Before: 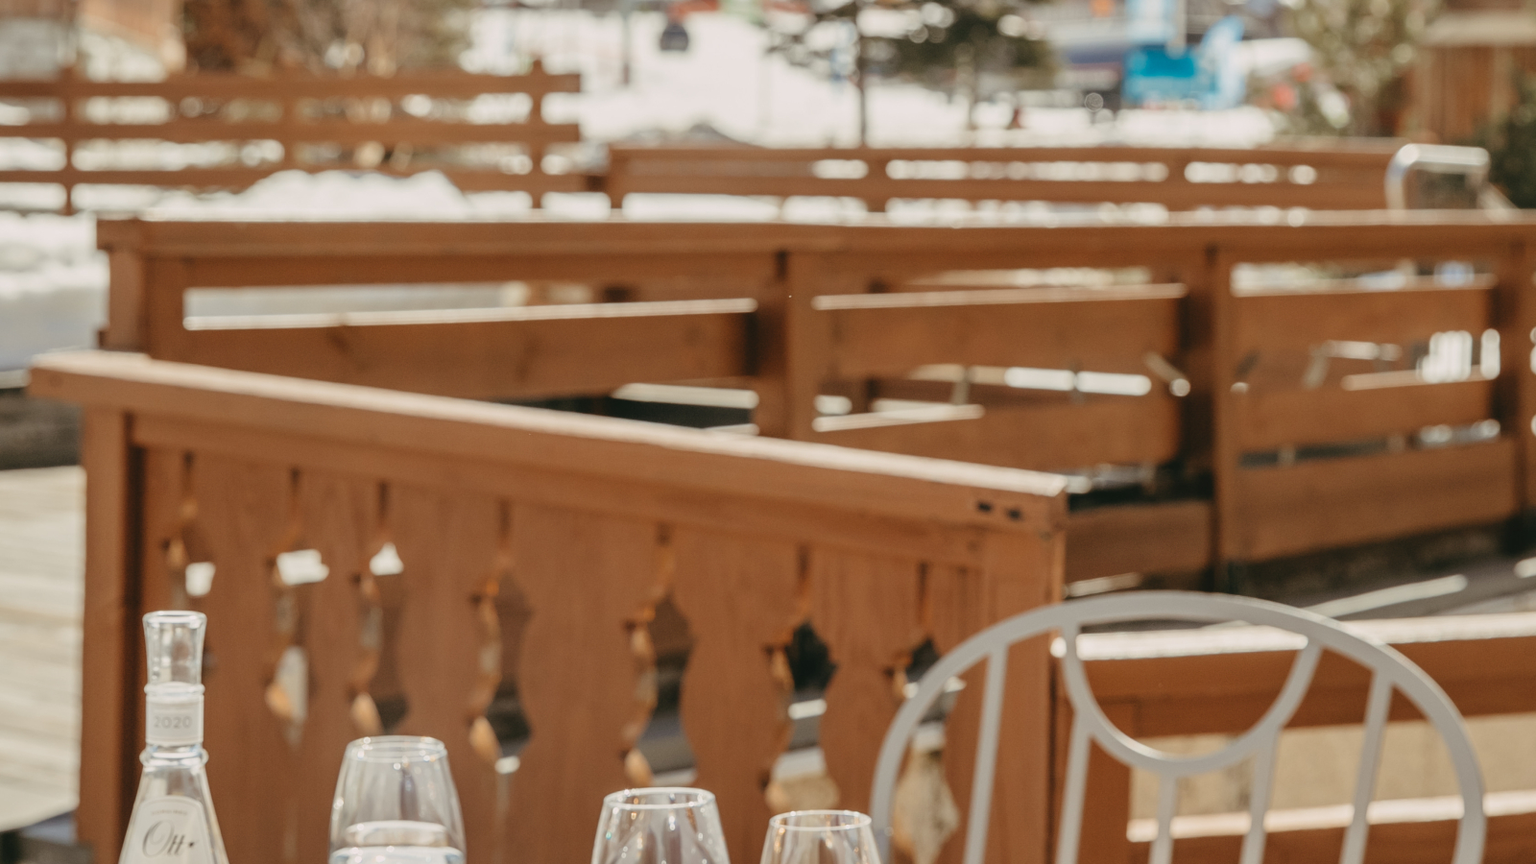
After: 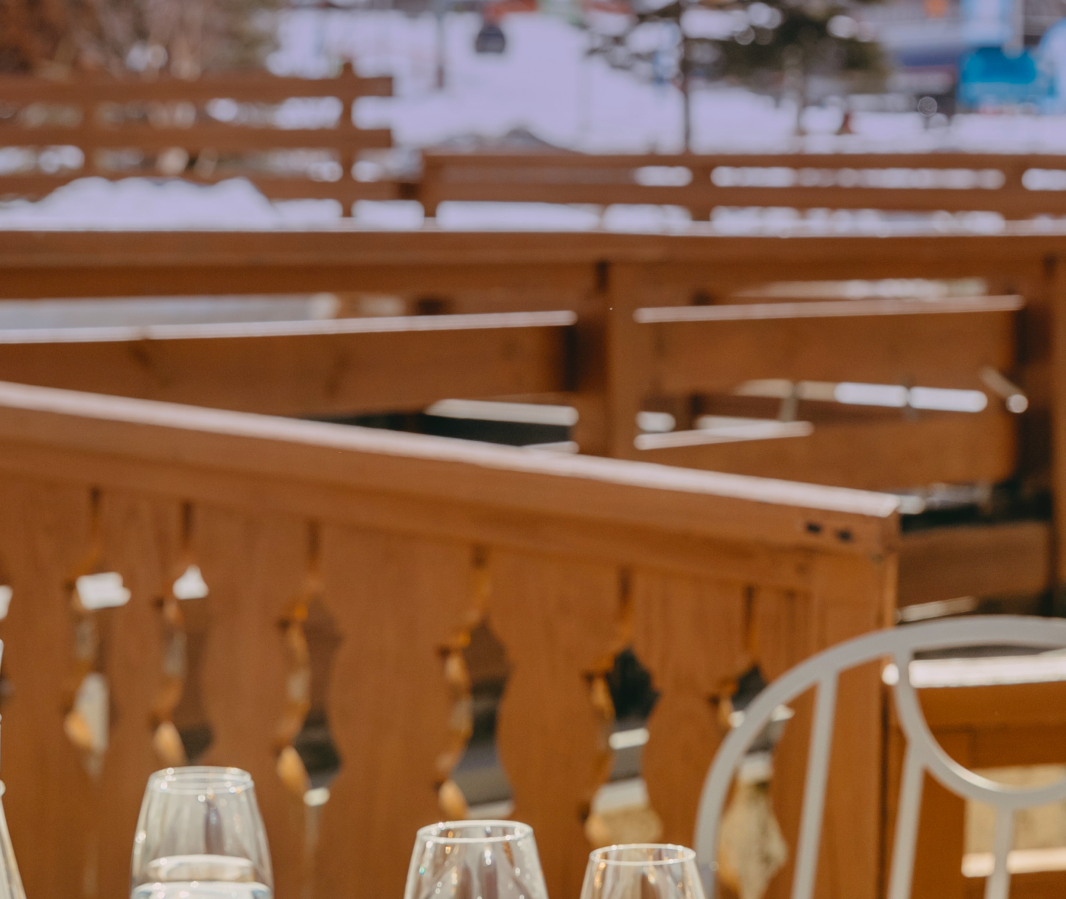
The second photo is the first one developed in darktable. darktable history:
shadows and highlights: white point adjustment 0.05, highlights color adjustment 55.9%, soften with gaussian
color balance rgb: perceptual saturation grading › global saturation 20%, global vibrance 20%
crop and rotate: left 13.342%, right 19.991%
graduated density: hue 238.83°, saturation 50%
